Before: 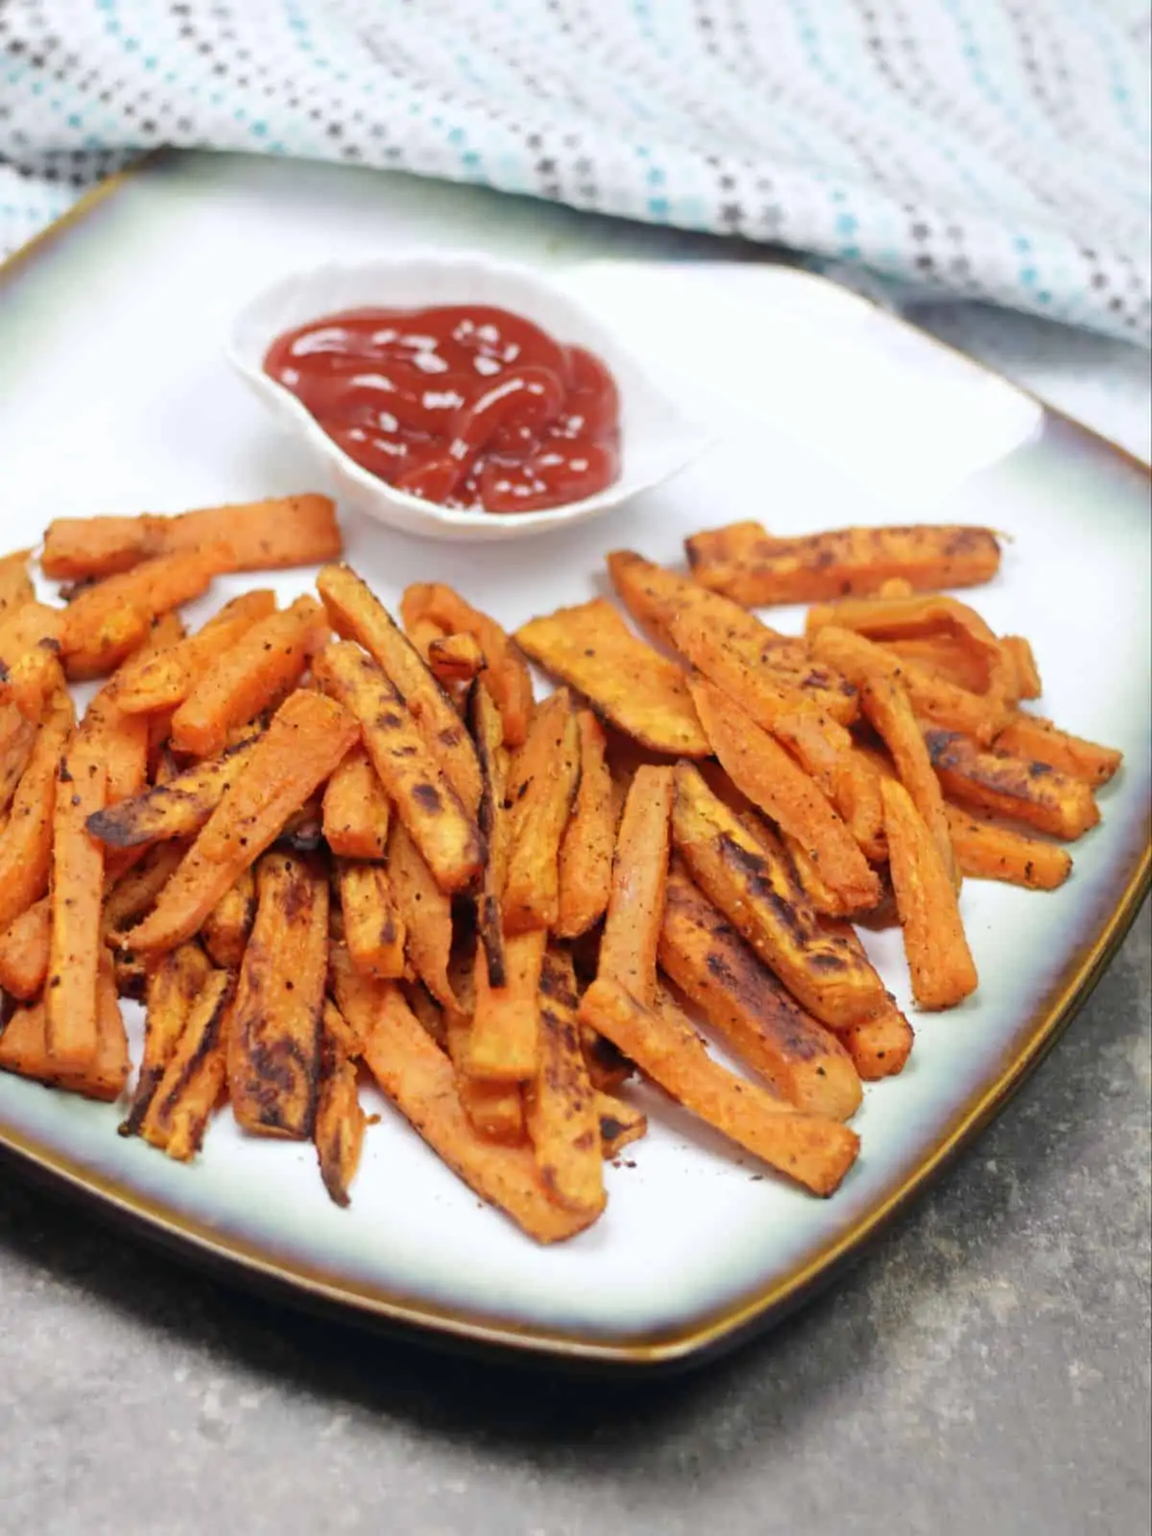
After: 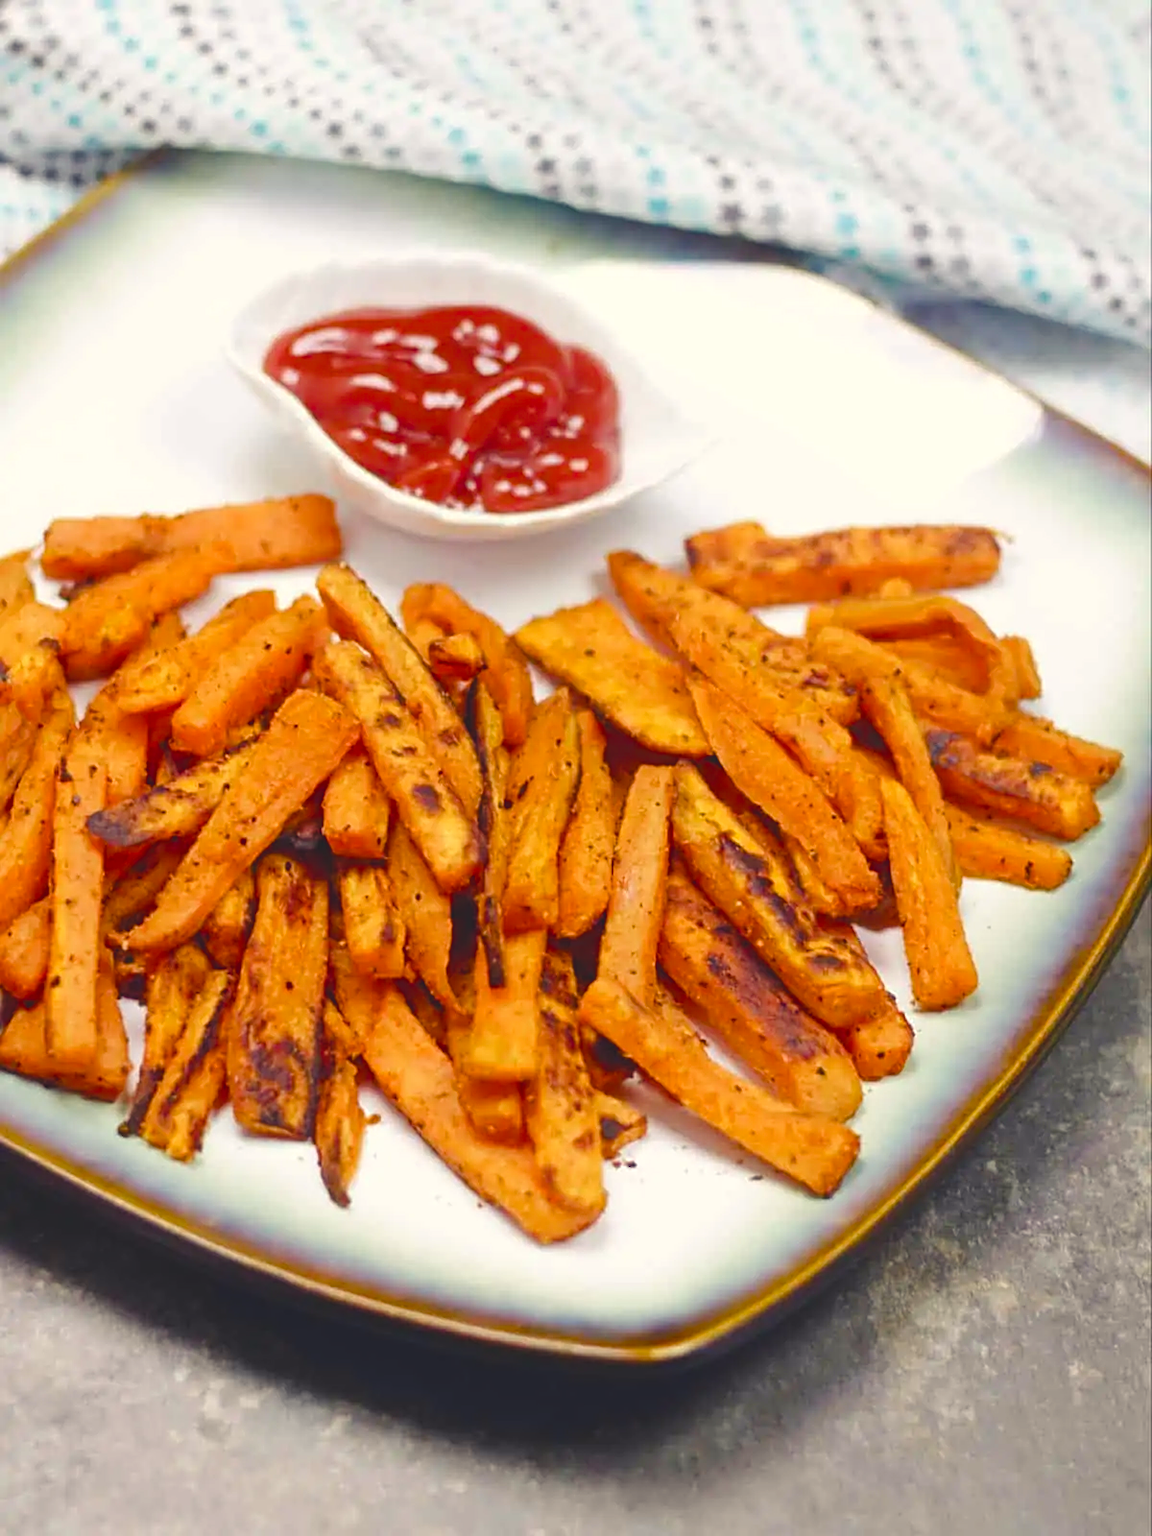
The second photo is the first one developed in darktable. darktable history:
color balance rgb: shadows lift › chroma 3%, shadows lift › hue 280.8°, power › hue 330°, highlights gain › chroma 3%, highlights gain › hue 75.6°, global offset › luminance 1.5%, perceptual saturation grading › global saturation 20%, perceptual saturation grading › highlights -25%, perceptual saturation grading › shadows 50%, global vibrance 30%
sharpen: on, module defaults
